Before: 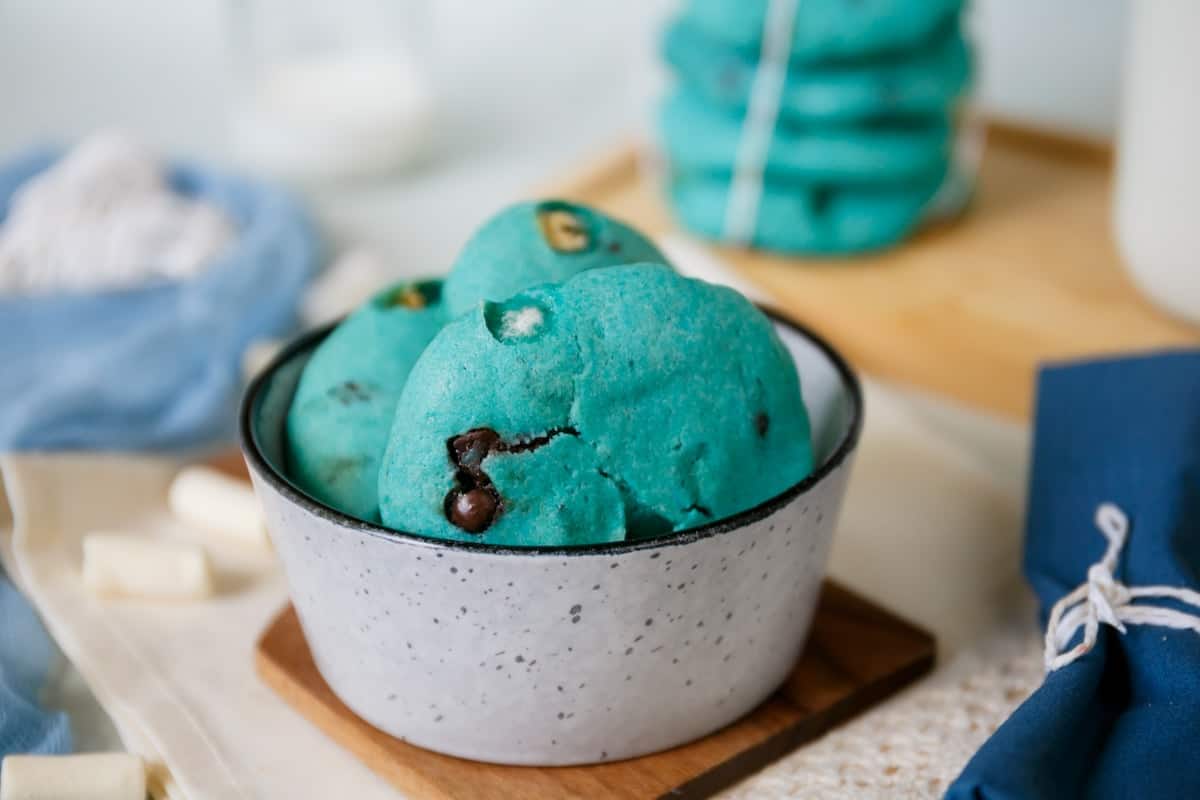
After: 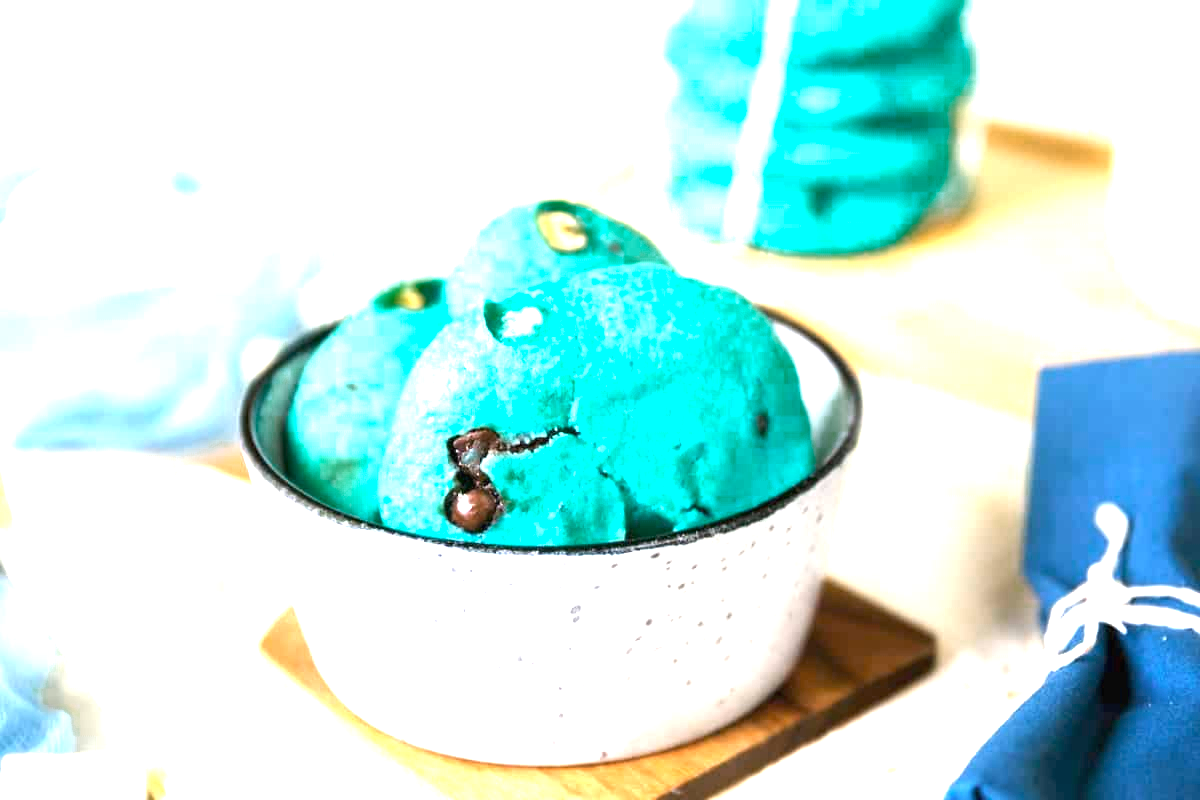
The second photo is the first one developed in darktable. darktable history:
exposure: black level correction 0, exposure 2.36 EV, compensate highlight preservation false
color zones: curves: ch0 [(0, 0.558) (0.143, 0.548) (0.286, 0.447) (0.429, 0.259) (0.571, 0.5) (0.714, 0.5) (0.857, 0.593) (1, 0.558)]; ch1 [(0, 0.543) (0.01, 0.544) (0.12, 0.492) (0.248, 0.458) (0.5, 0.534) (0.748, 0.5) (0.99, 0.469) (1, 0.543)]; ch2 [(0, 0.507) (0.143, 0.522) (0.286, 0.505) (0.429, 0.5) (0.571, 0.5) (0.714, 0.5) (0.857, 0.5) (1, 0.507)]
